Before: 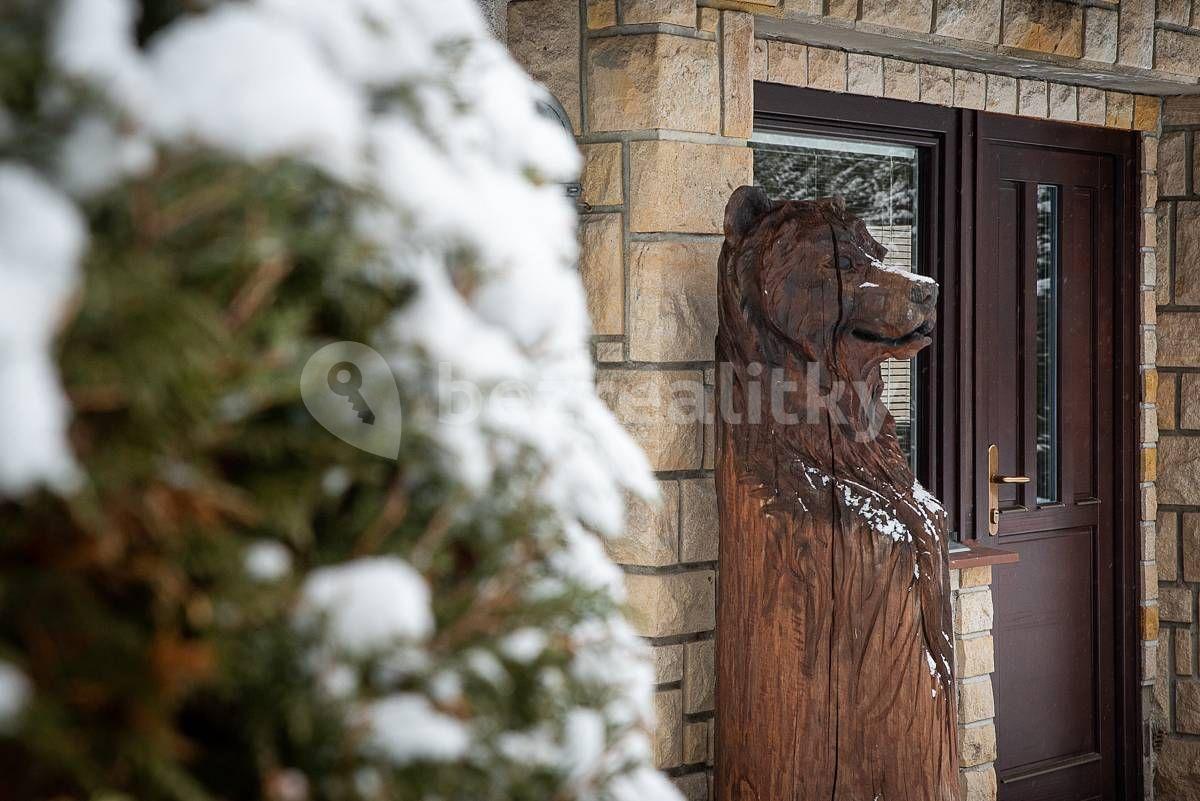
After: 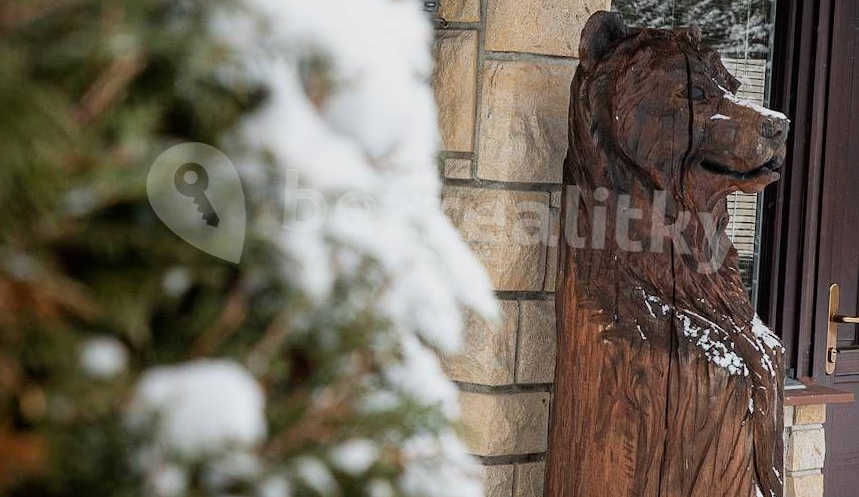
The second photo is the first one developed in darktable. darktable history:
crop and rotate: angle -3.37°, left 9.79%, top 20.73%, right 12.42%, bottom 11.82%
filmic rgb: black relative exposure -11.35 EV, white relative exposure 3.22 EV, hardness 6.76, color science v6 (2022)
